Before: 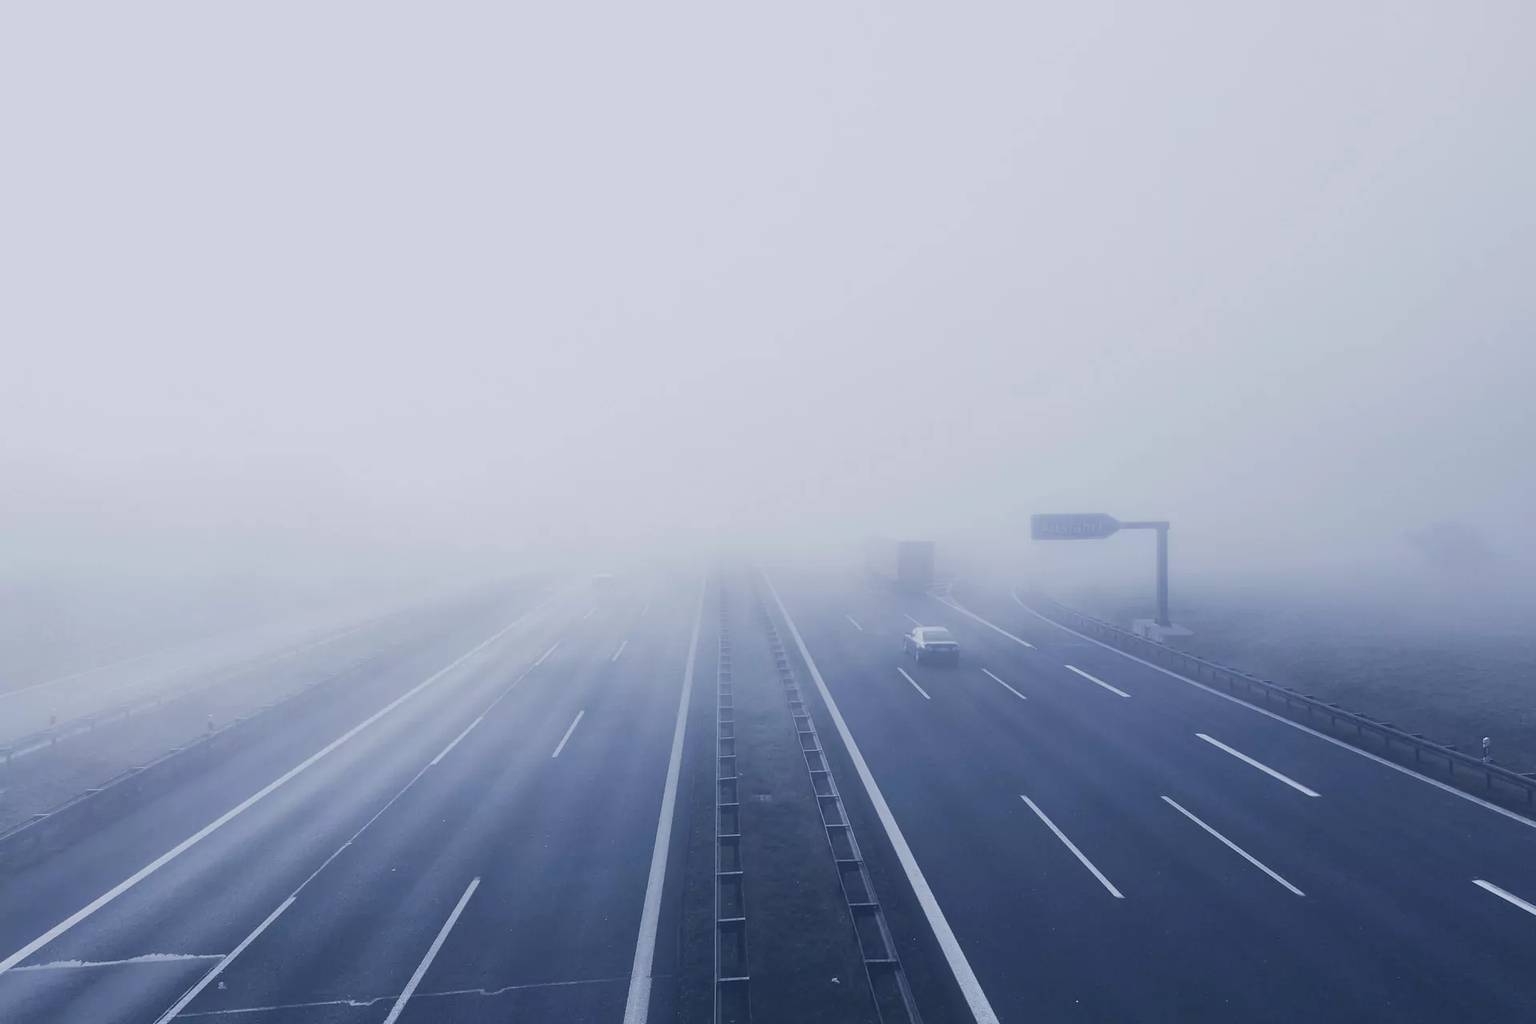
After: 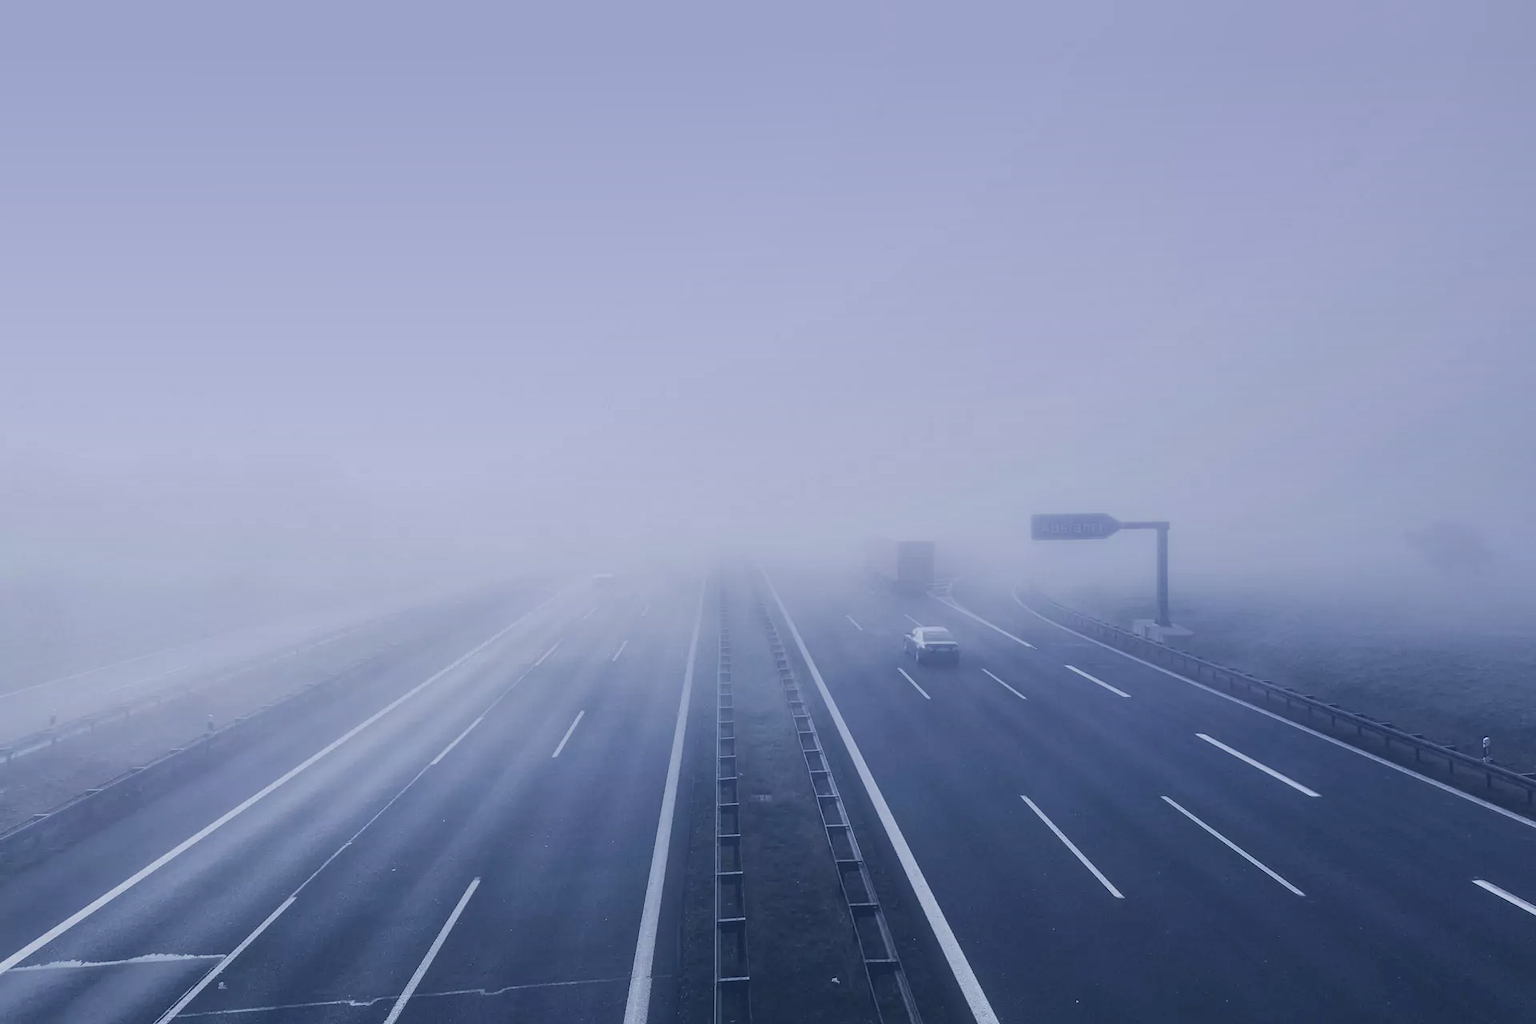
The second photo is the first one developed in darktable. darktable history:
local contrast: on, module defaults
graduated density: hue 238.83°, saturation 50%
bloom: size 9%, threshold 100%, strength 7%
